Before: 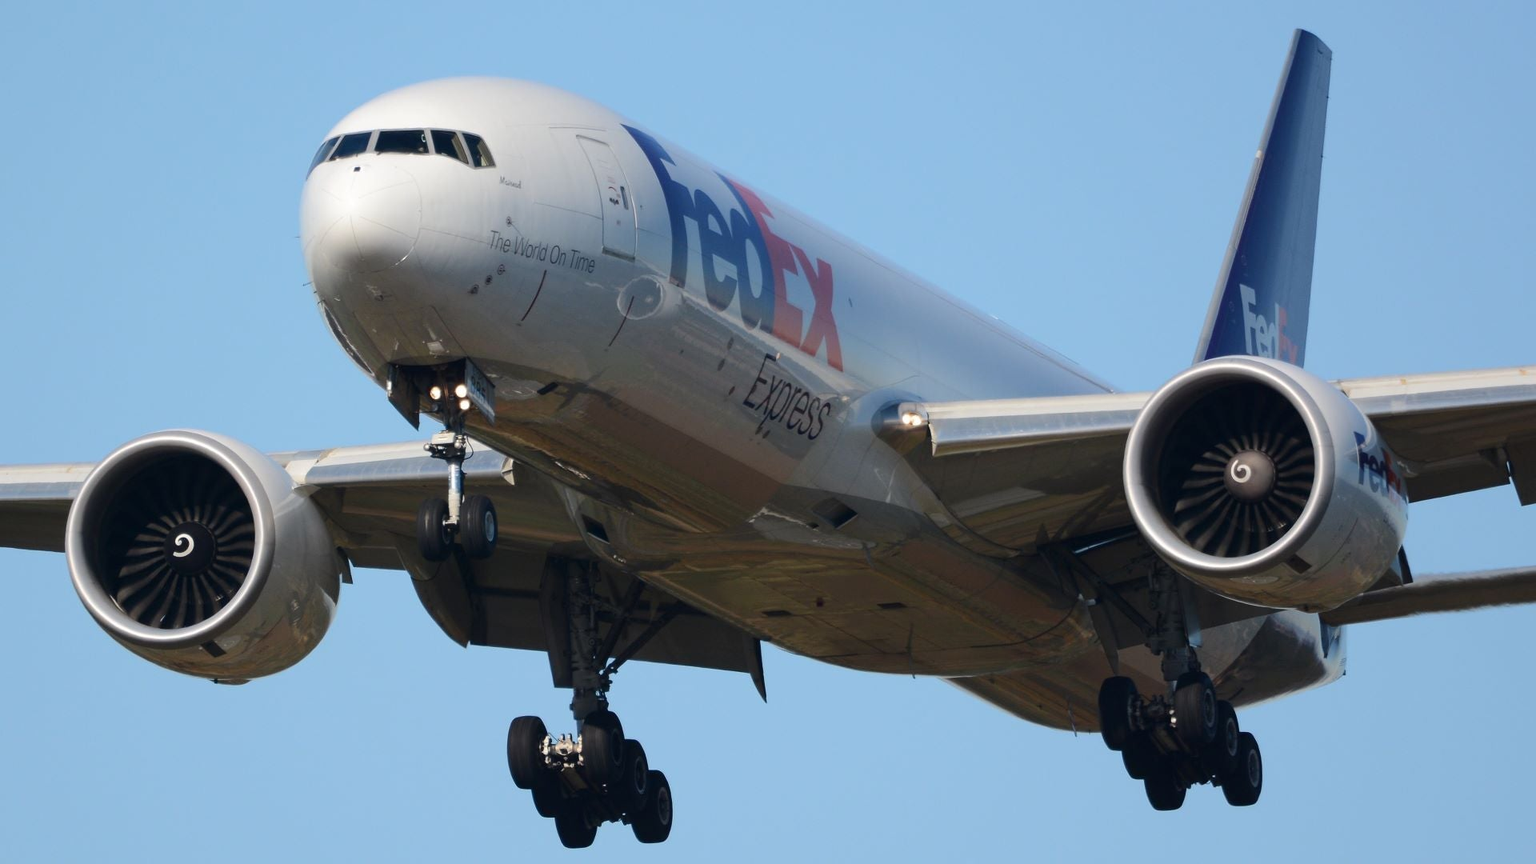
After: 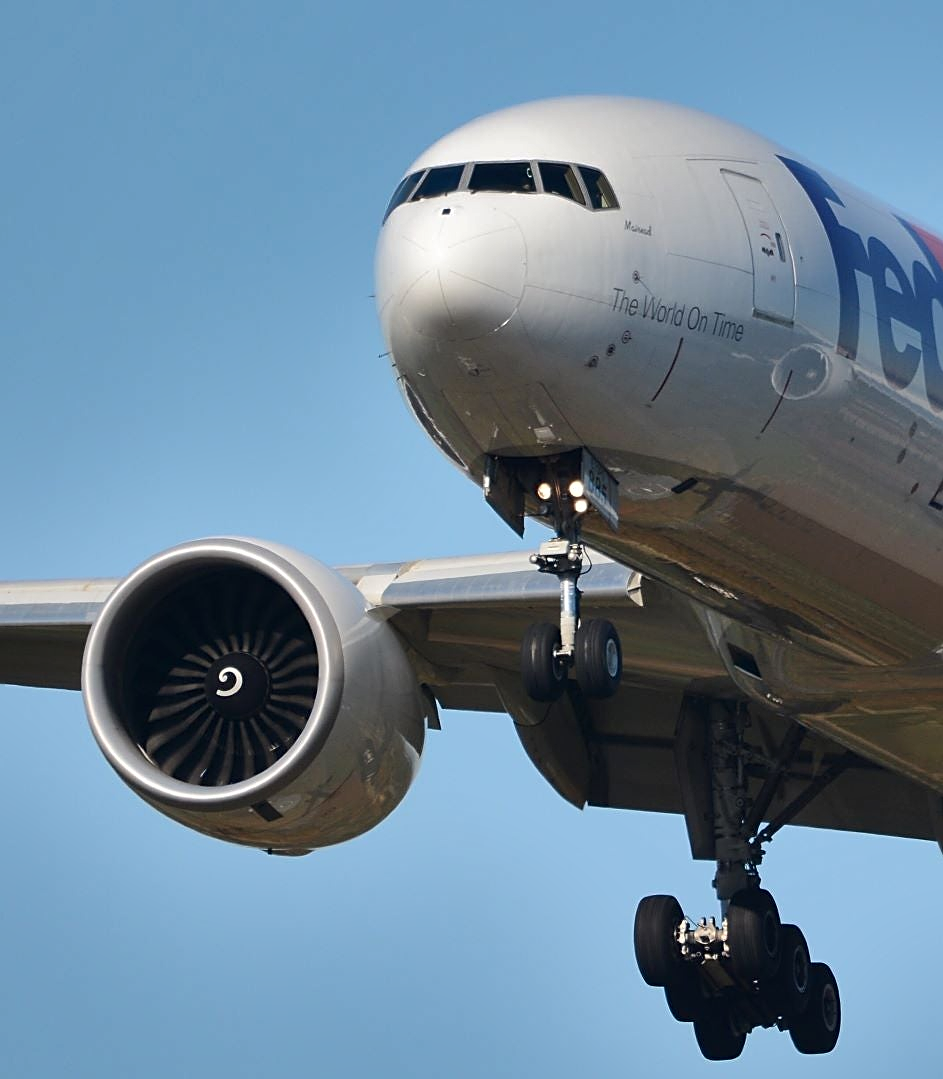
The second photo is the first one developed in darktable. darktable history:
shadows and highlights: radius 108.52, shadows 44.07, highlights -67.8, low approximation 0.01, soften with gaussian
sharpen: on, module defaults
crop and rotate: left 0%, top 0%, right 50.845%
